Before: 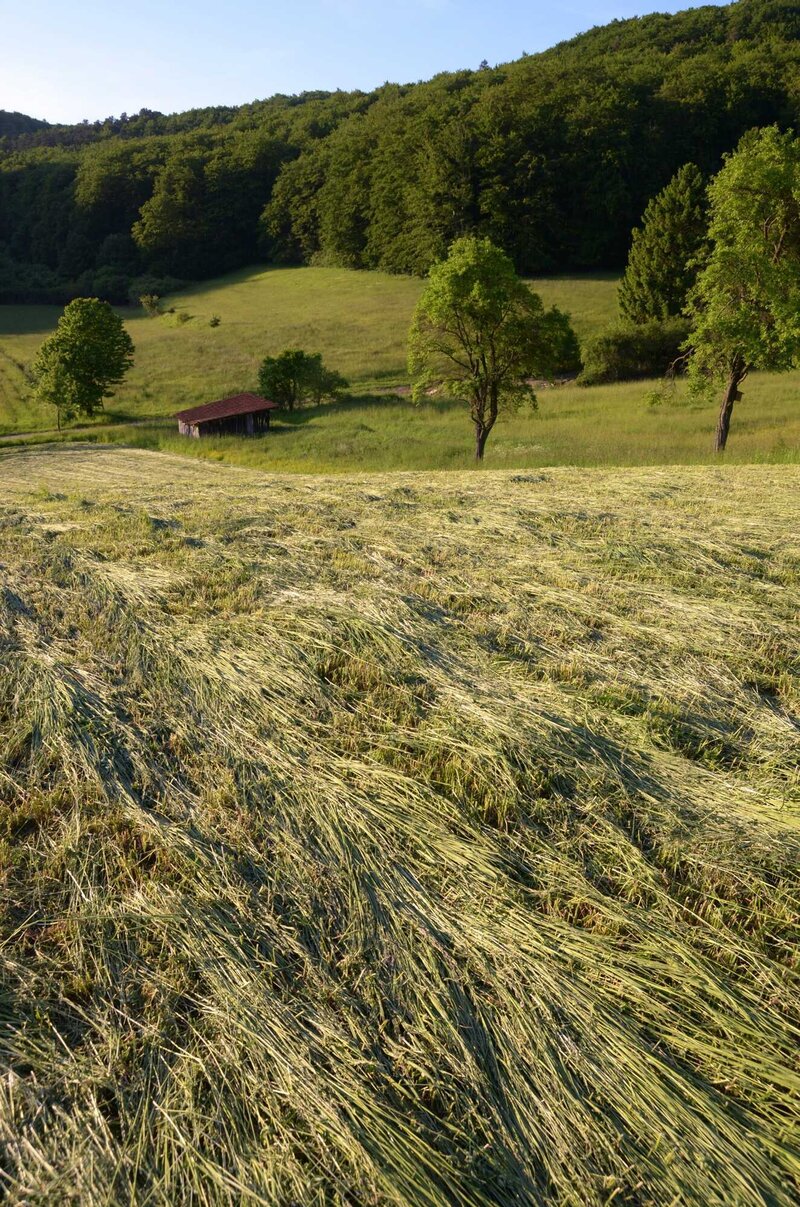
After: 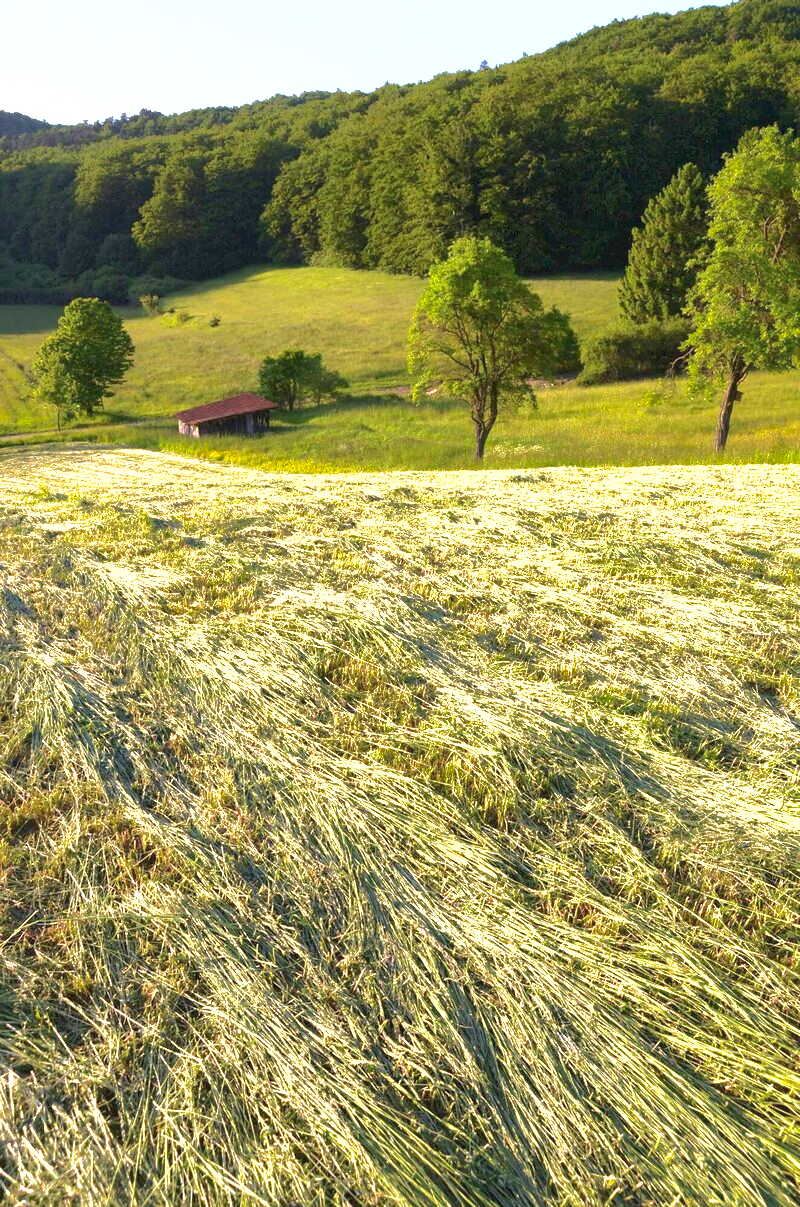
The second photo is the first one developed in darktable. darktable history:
exposure: black level correction 0, exposure 1.388 EV, compensate exposure bias true, compensate highlight preservation false
shadows and highlights: shadows 40, highlights -60
